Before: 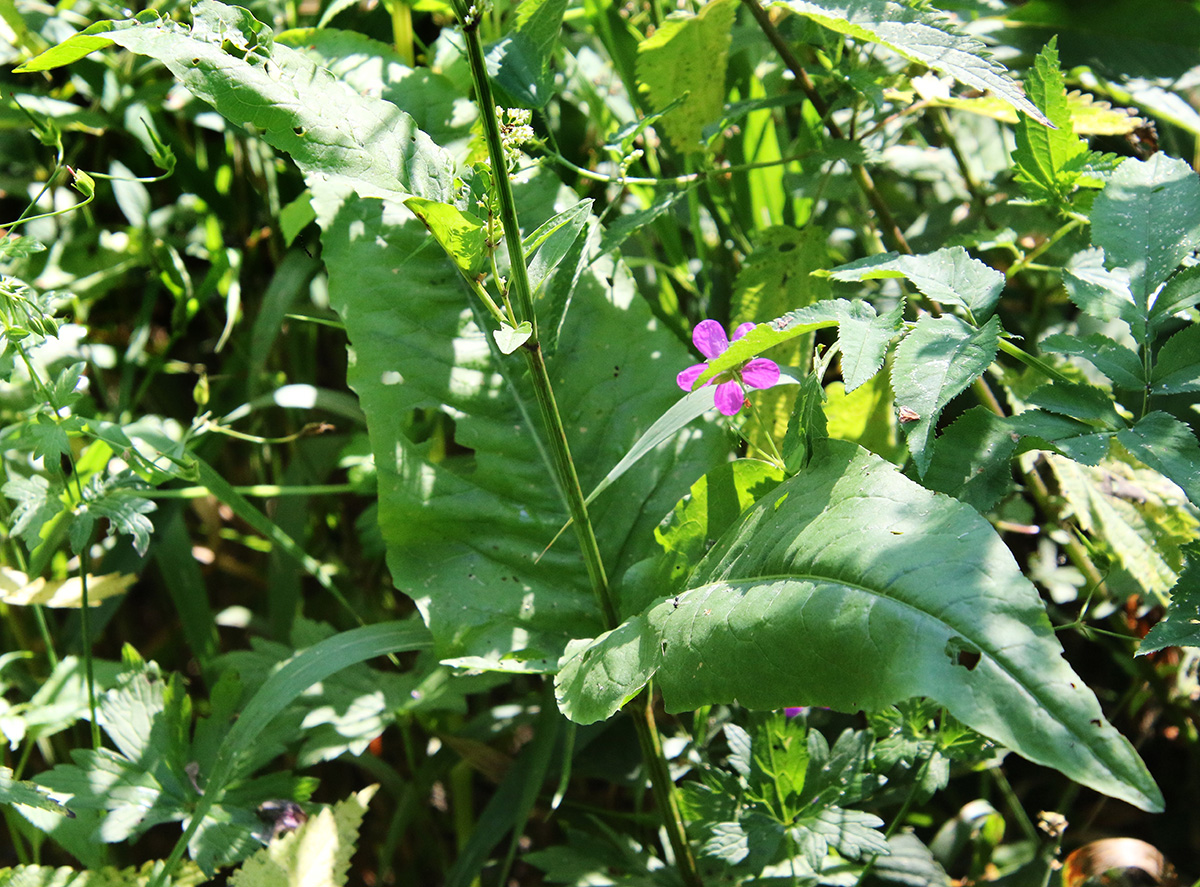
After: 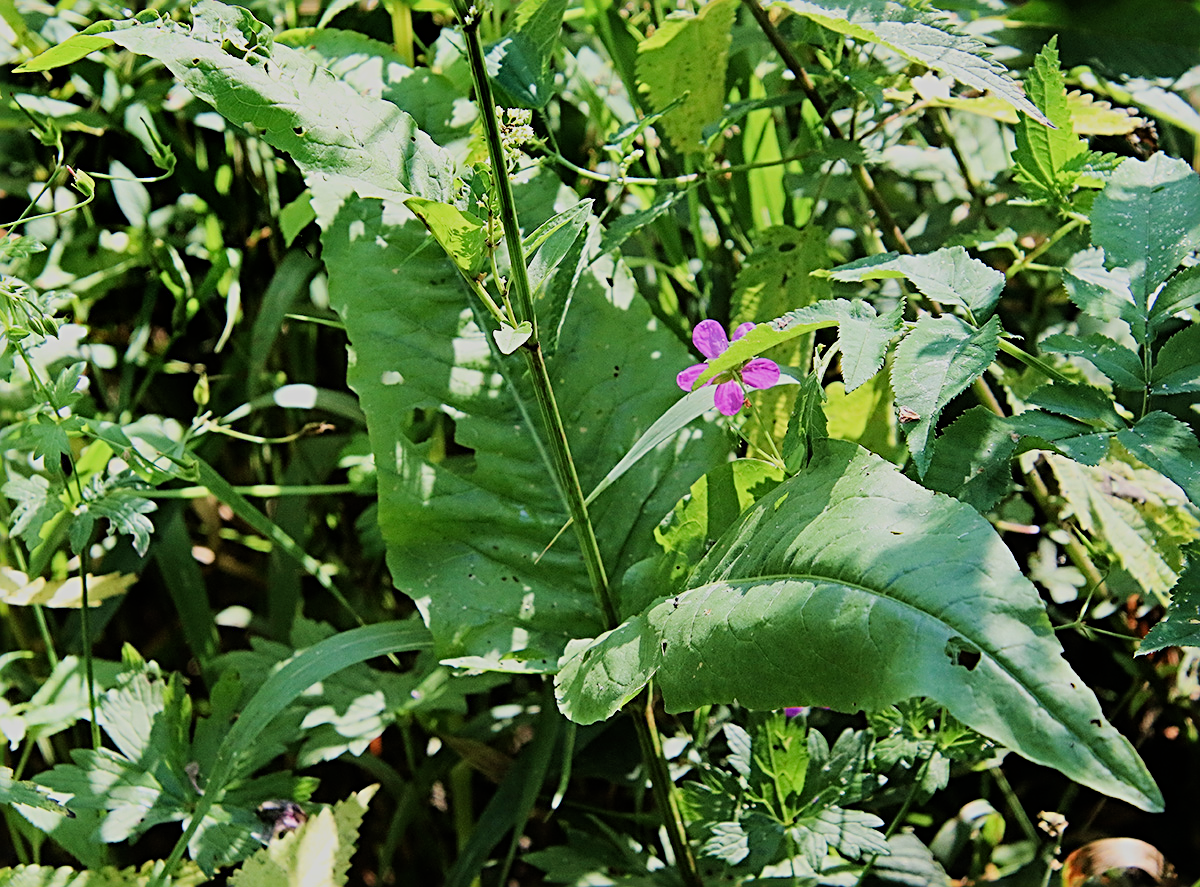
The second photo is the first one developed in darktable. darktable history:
sharpen: radius 3.025, amount 0.757
velvia: strength 17%
filmic rgb: black relative exposure -7.65 EV, white relative exposure 4.56 EV, hardness 3.61
